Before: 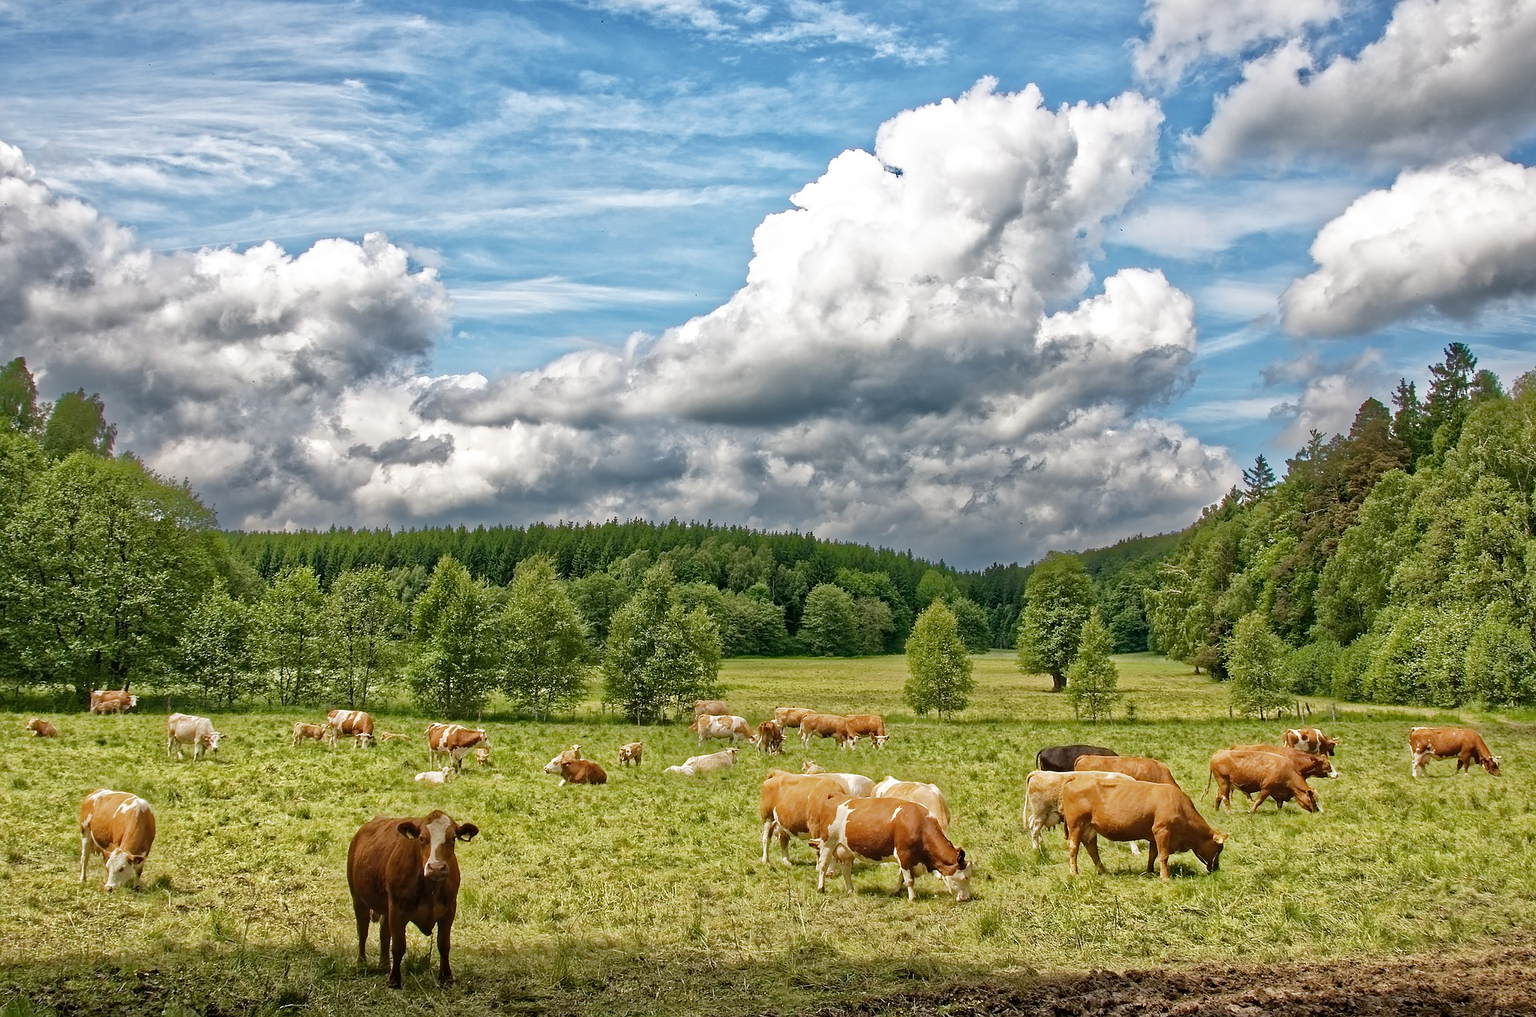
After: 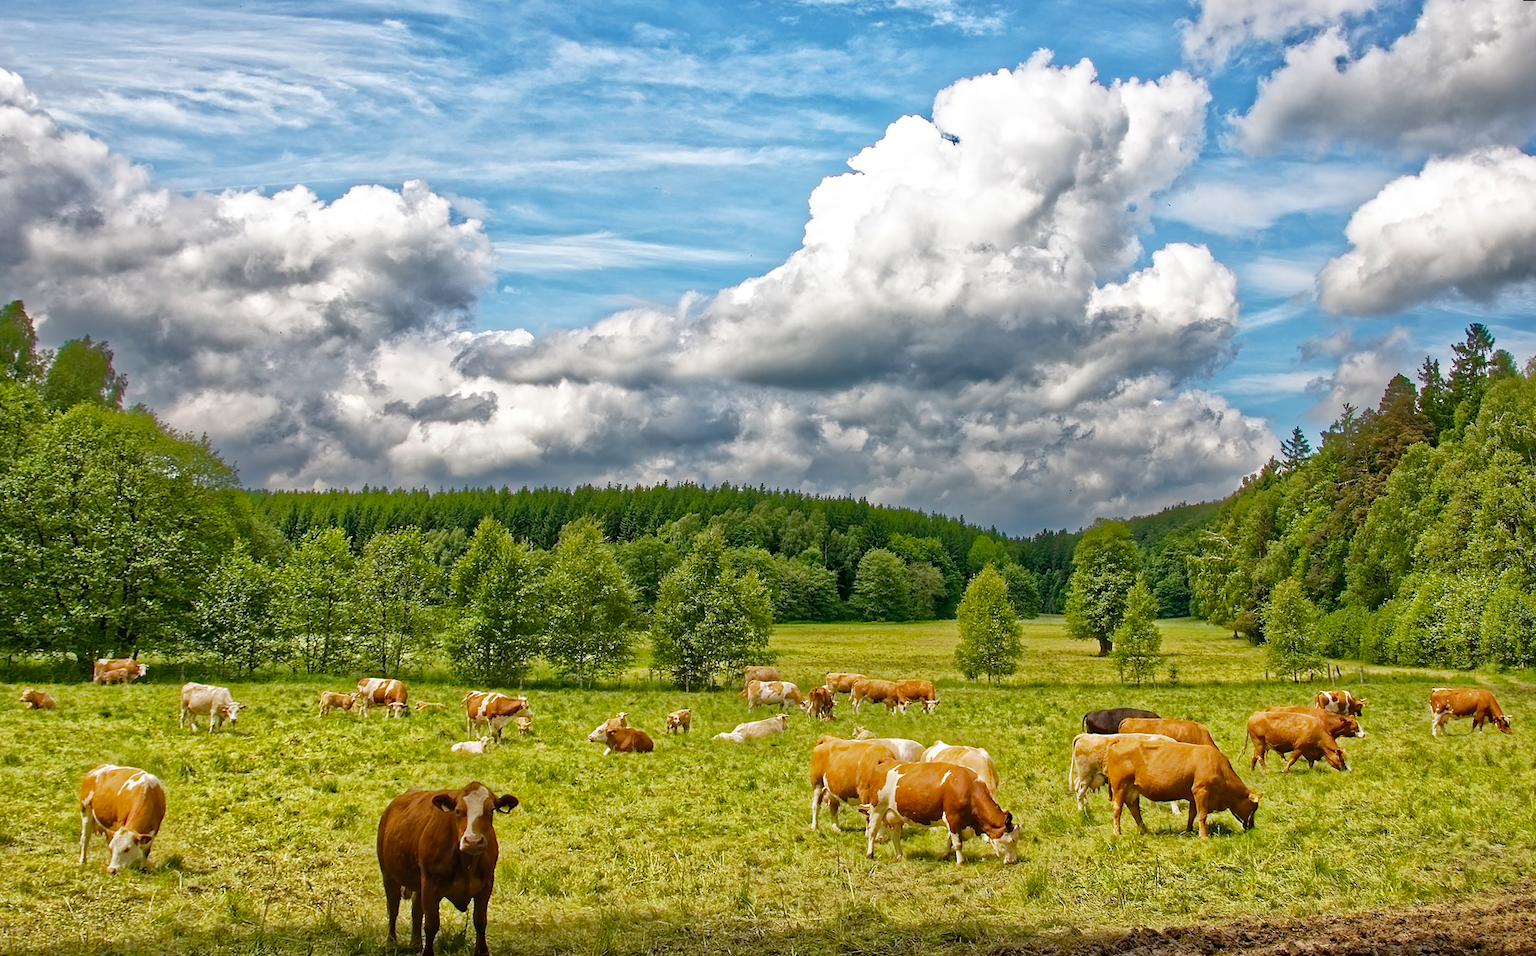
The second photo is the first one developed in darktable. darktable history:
rotate and perspective: rotation 0.679°, lens shift (horizontal) 0.136, crop left 0.009, crop right 0.991, crop top 0.078, crop bottom 0.95
color balance: output saturation 120%
